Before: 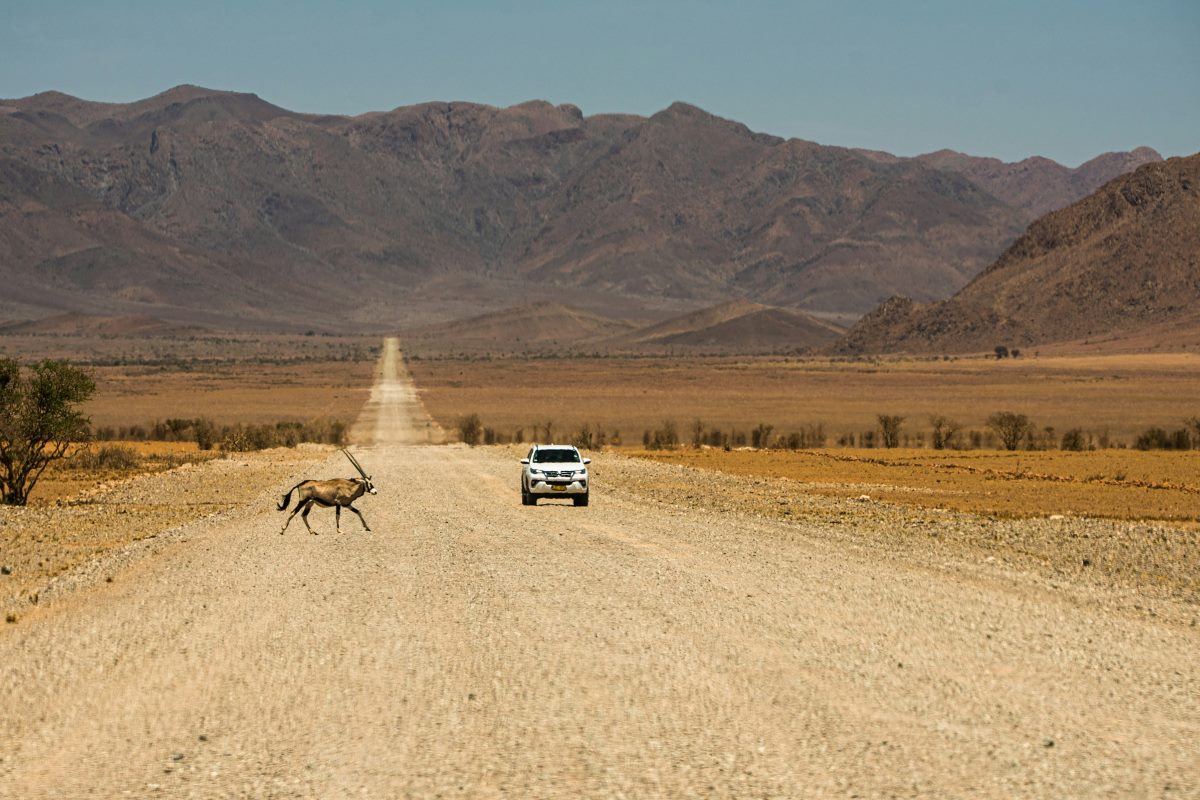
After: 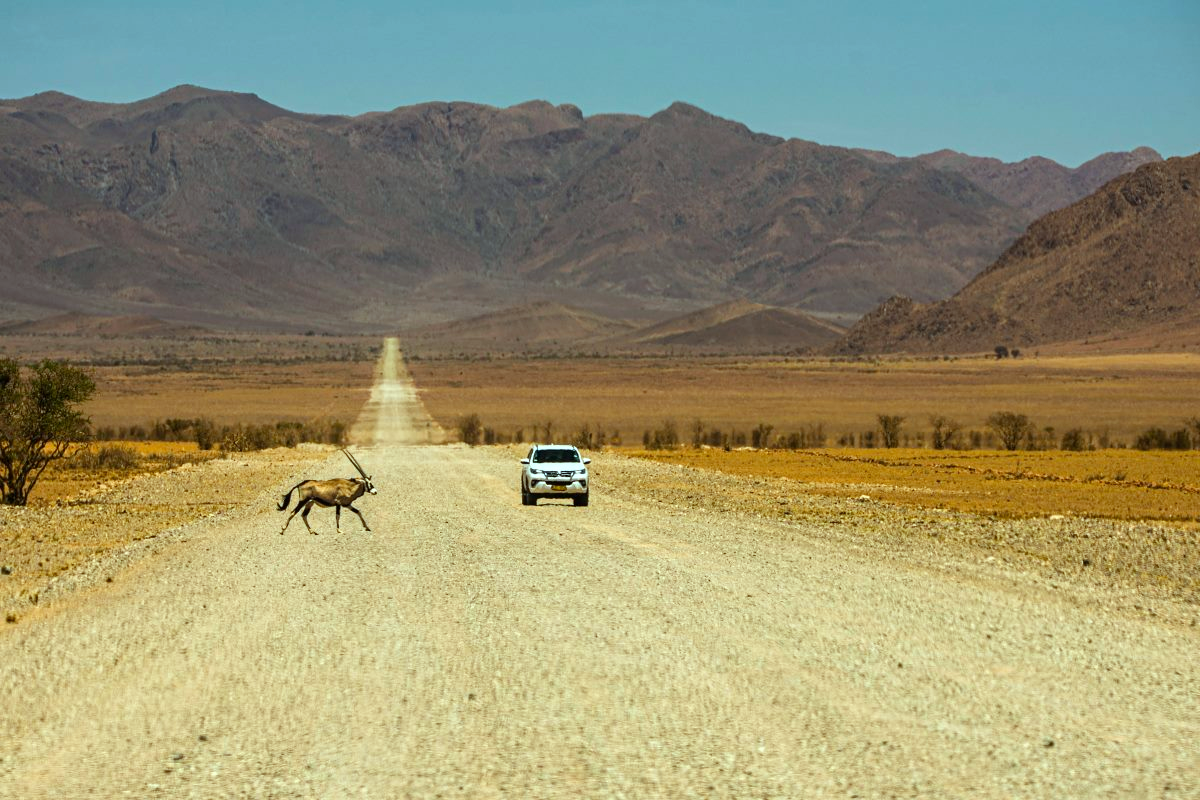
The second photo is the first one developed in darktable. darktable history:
color balance rgb: highlights gain › luminance 15.438%, highlights gain › chroma 3.926%, highlights gain › hue 211.2°, linear chroma grading › global chroma 9.084%, perceptual saturation grading › global saturation 0.698%, global vibrance 20%
